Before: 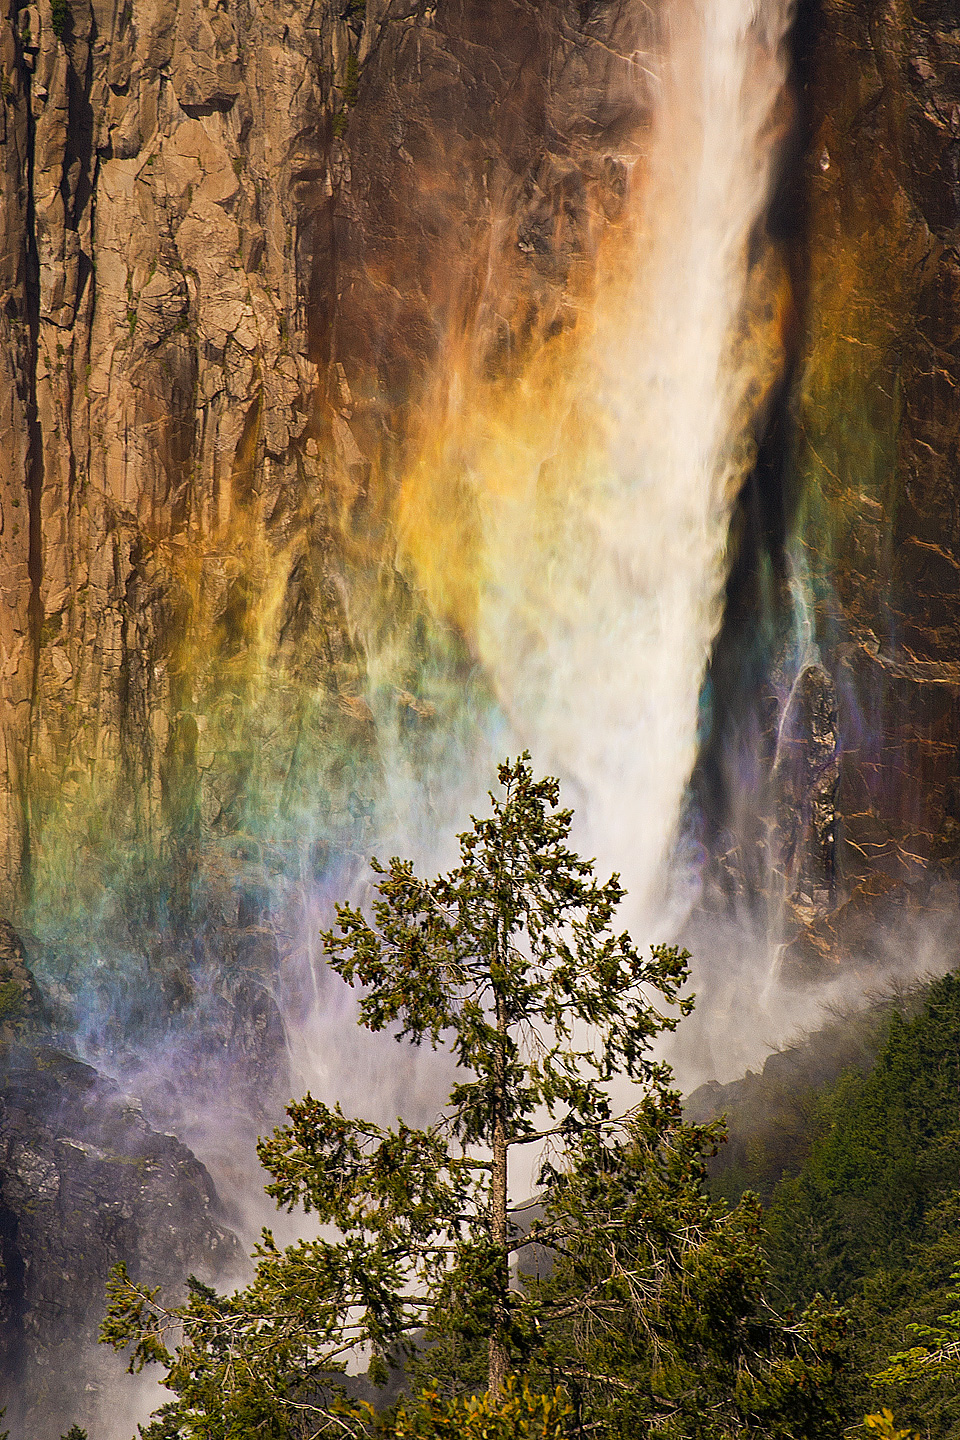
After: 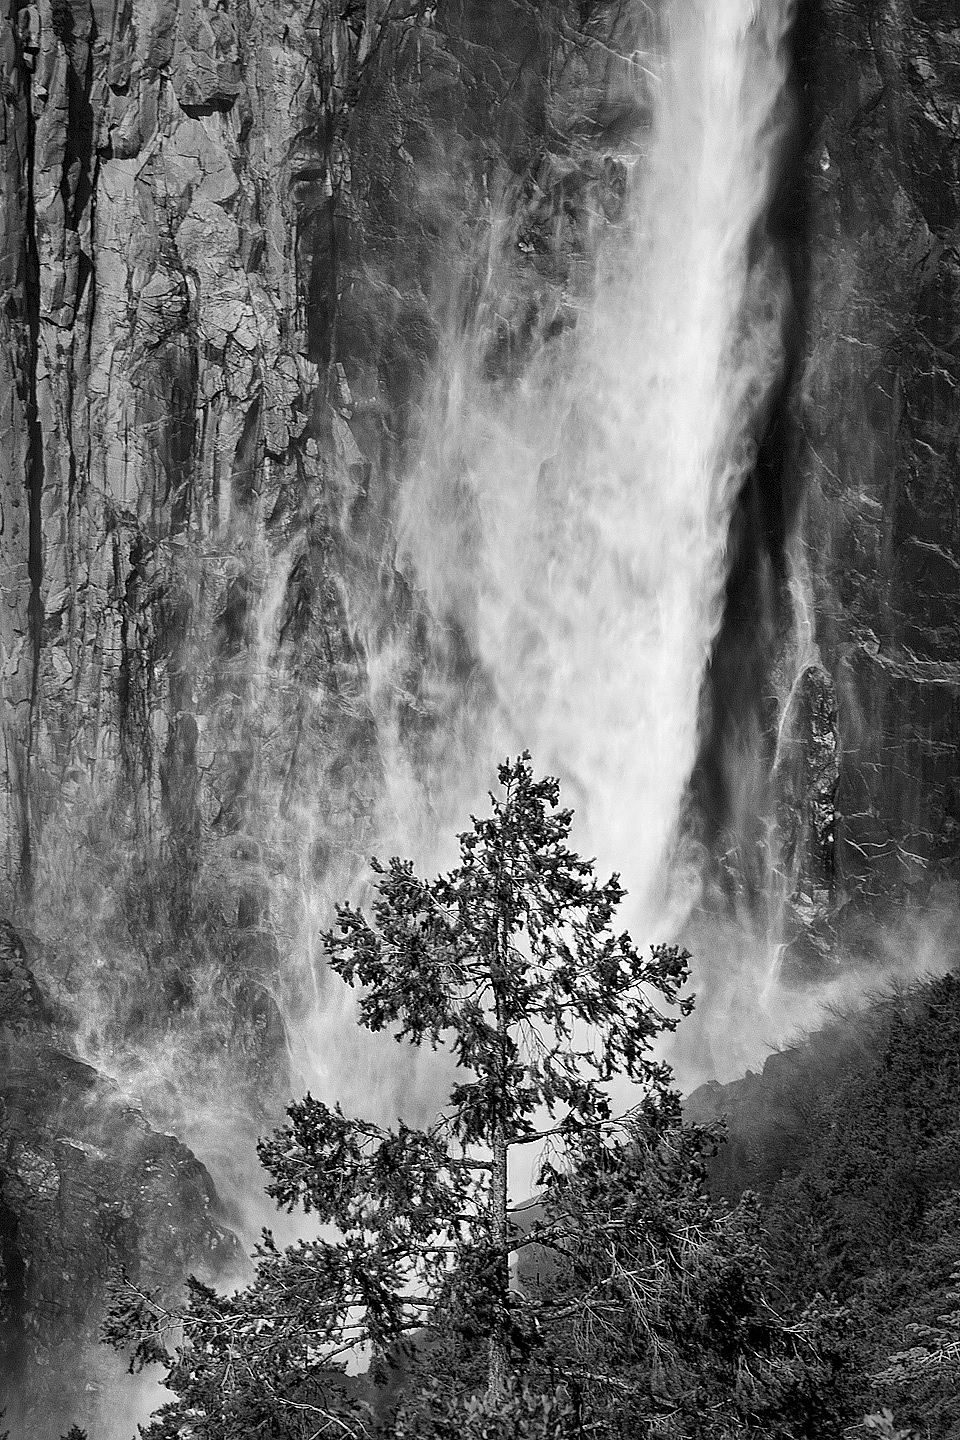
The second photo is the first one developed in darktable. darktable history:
color zones: curves: ch0 [(0, 0.613) (0.01, 0.613) (0.245, 0.448) (0.498, 0.529) (0.642, 0.665) (0.879, 0.777) (0.99, 0.613)]; ch1 [(0, 0) (0.143, 0) (0.286, 0) (0.429, 0) (0.571, 0) (0.714, 0) (0.857, 0)]
local contrast: mode bilateral grid, contrast 49, coarseness 50, detail 150%, midtone range 0.2
